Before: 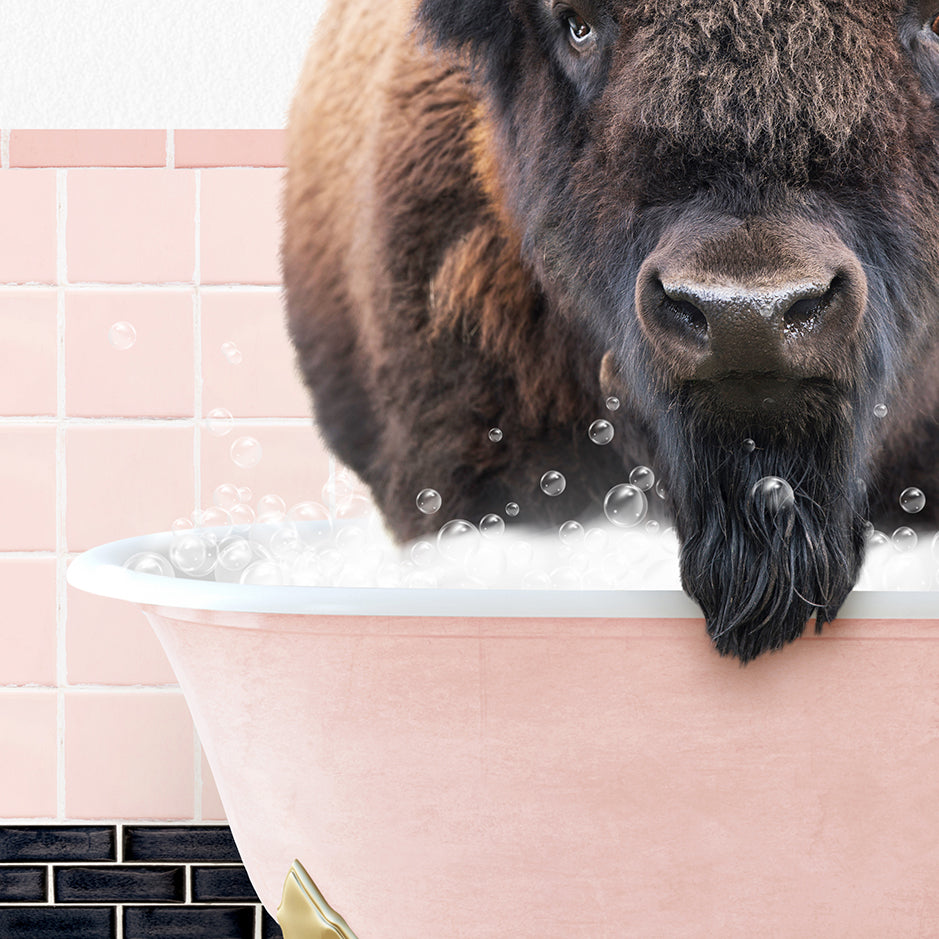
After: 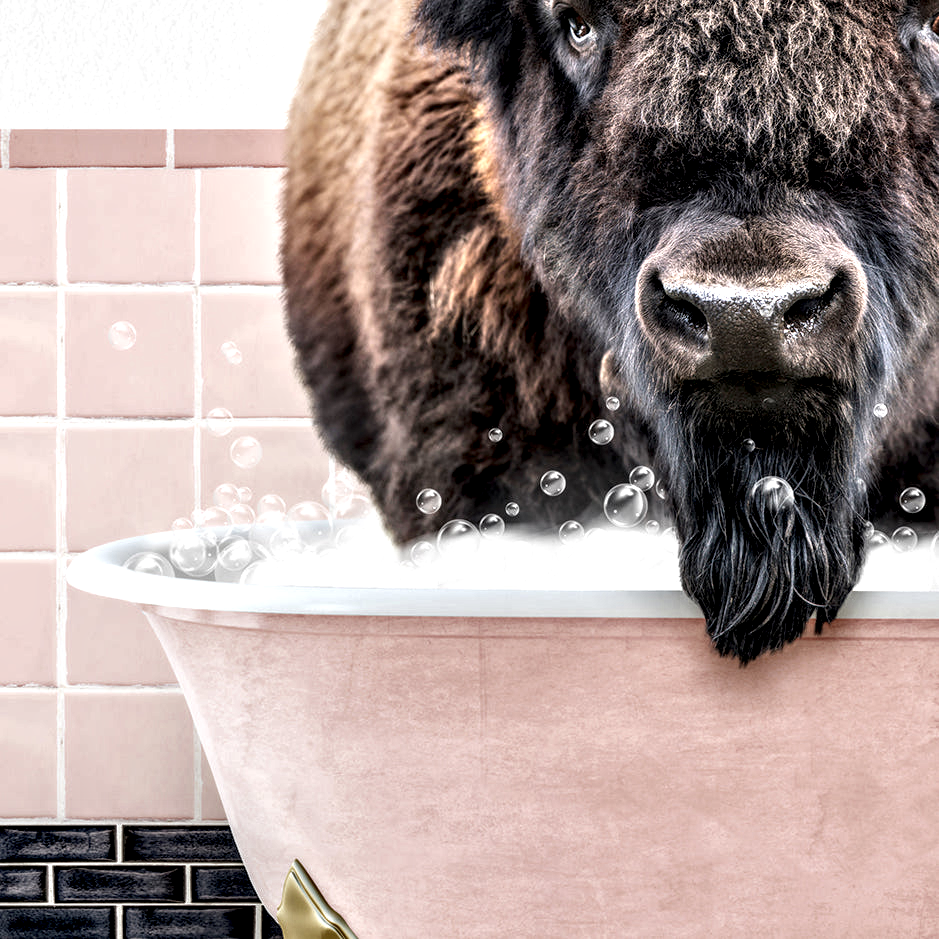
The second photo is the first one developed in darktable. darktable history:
contrast equalizer: y [[0.513, 0.565, 0.608, 0.562, 0.512, 0.5], [0.5 ×6], [0.5, 0.5, 0.5, 0.528, 0.598, 0.658], [0 ×6], [0 ×6]]
local contrast: highlights 20%, detail 197%
